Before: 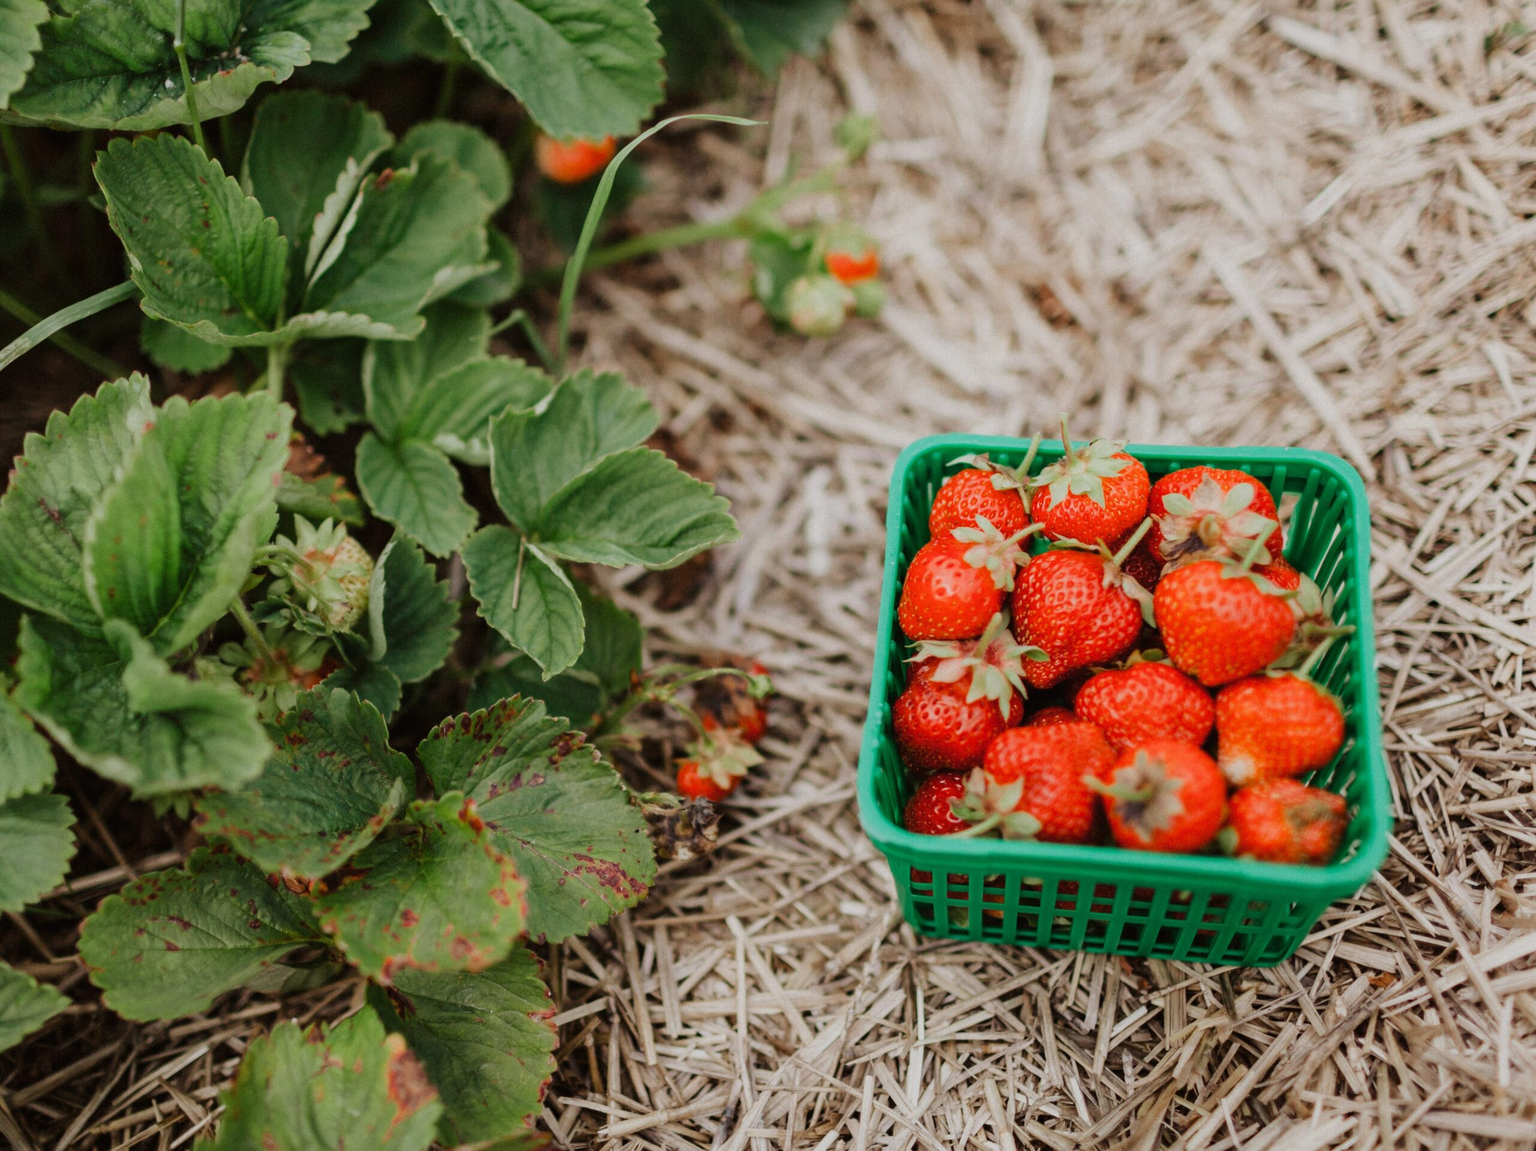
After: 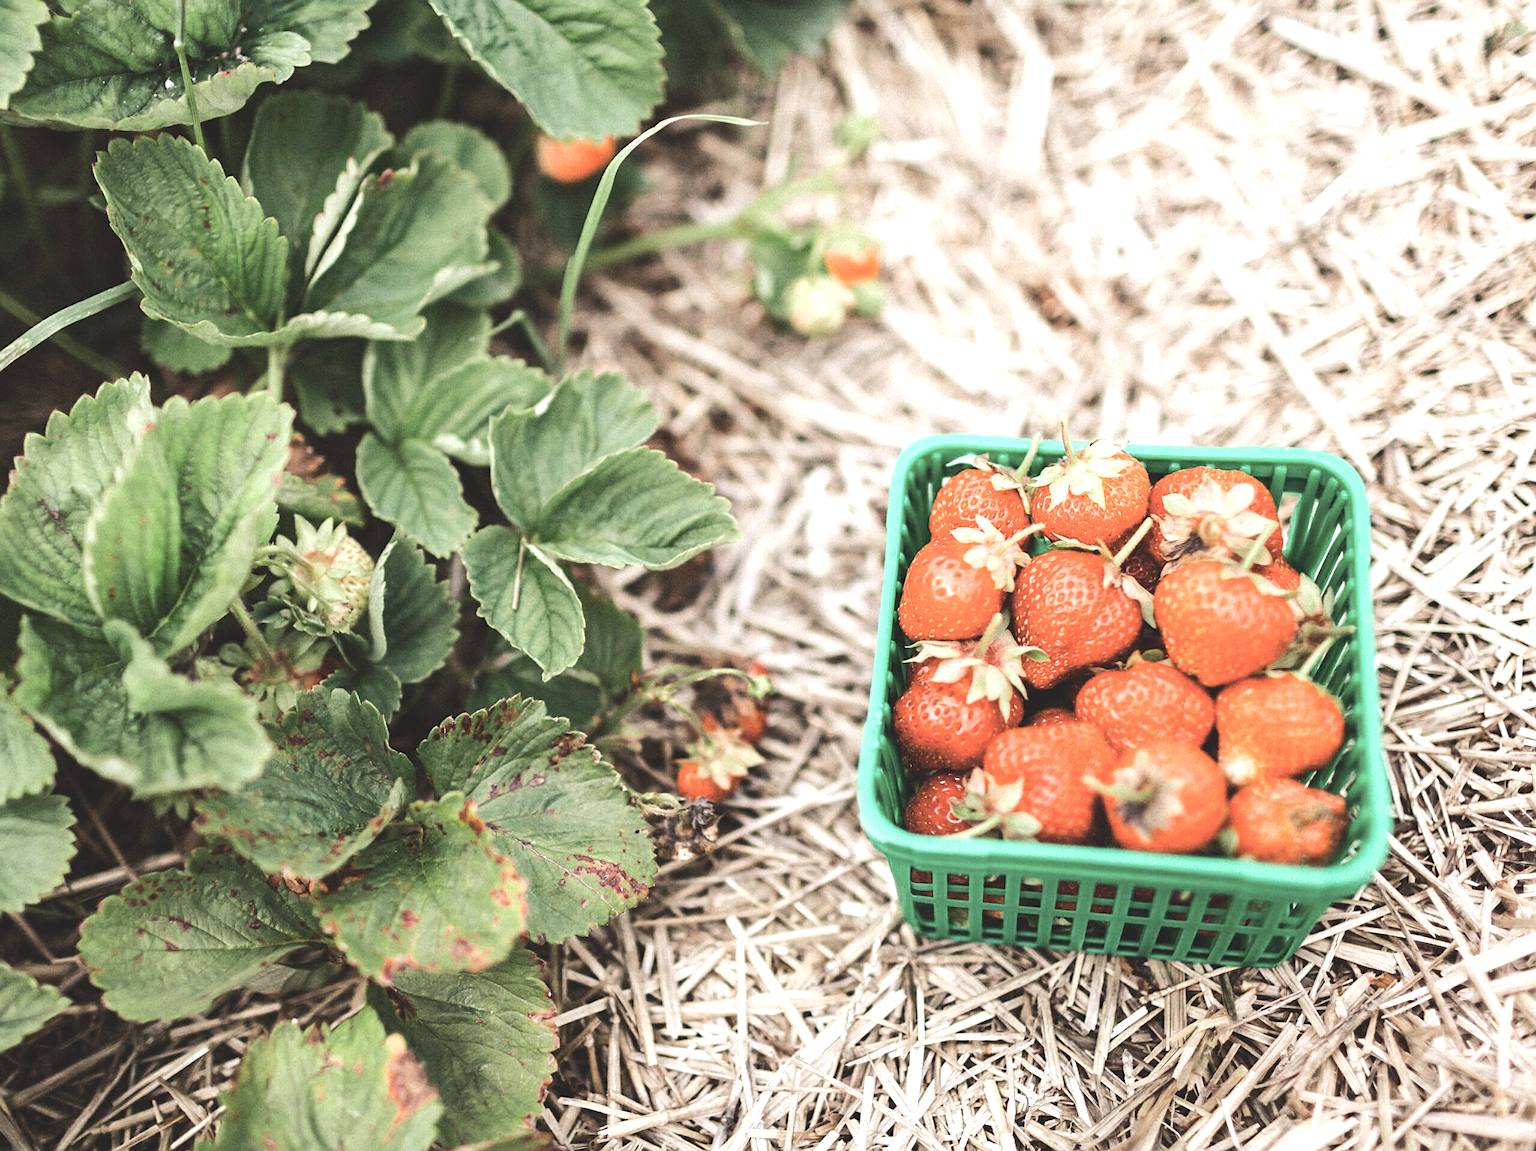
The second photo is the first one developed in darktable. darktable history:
sharpen: on, module defaults
contrast brightness saturation: contrast -0.26, saturation -0.43
tone equalizer: -8 EV -0.75 EV, -7 EV -0.7 EV, -6 EV -0.6 EV, -5 EV -0.4 EV, -3 EV 0.4 EV, -2 EV 0.6 EV, -1 EV 0.7 EV, +0 EV 0.75 EV, edges refinement/feathering 500, mask exposure compensation -1.57 EV, preserve details no
exposure: black level correction 0, exposure 1.1 EV, compensate exposure bias true, compensate highlight preservation false
